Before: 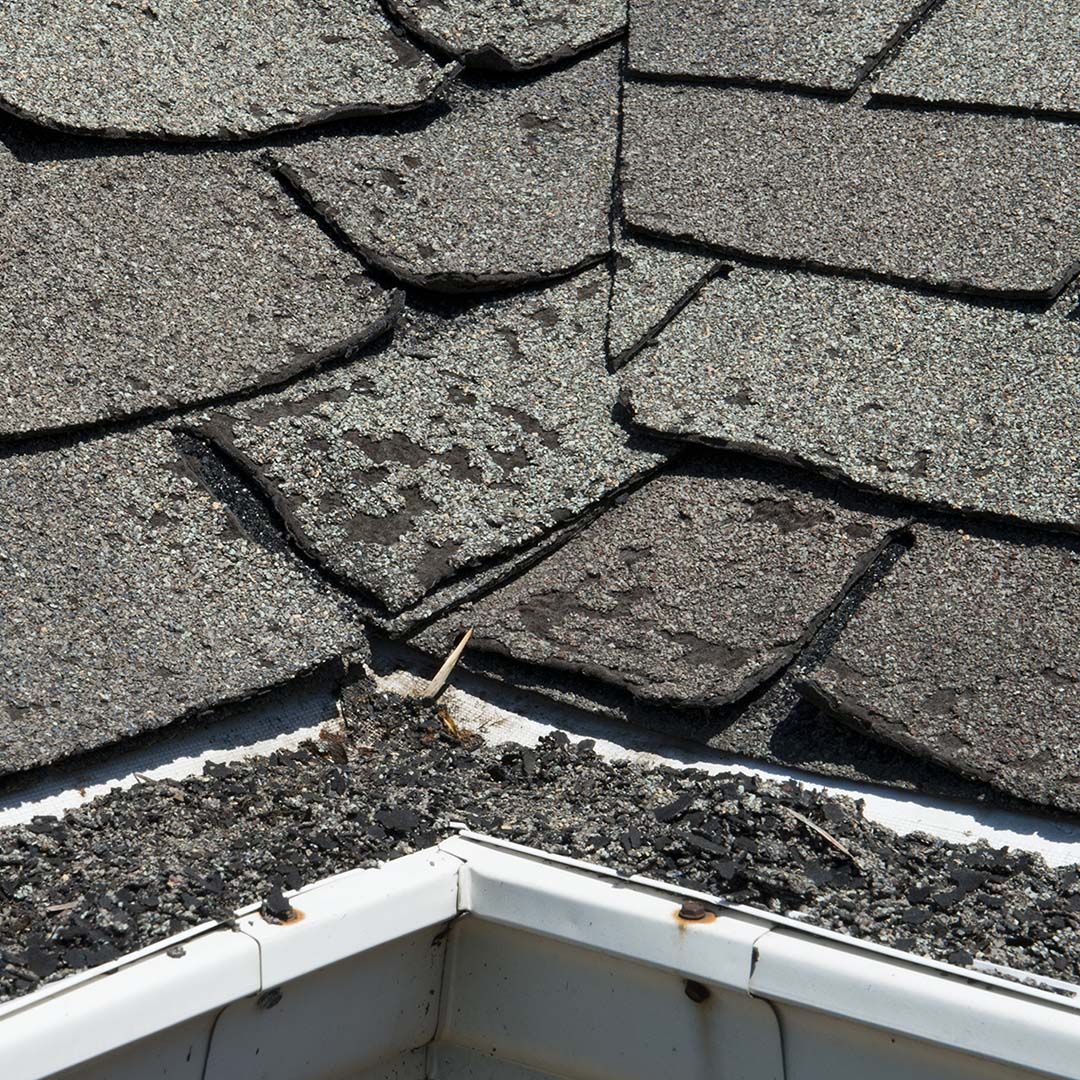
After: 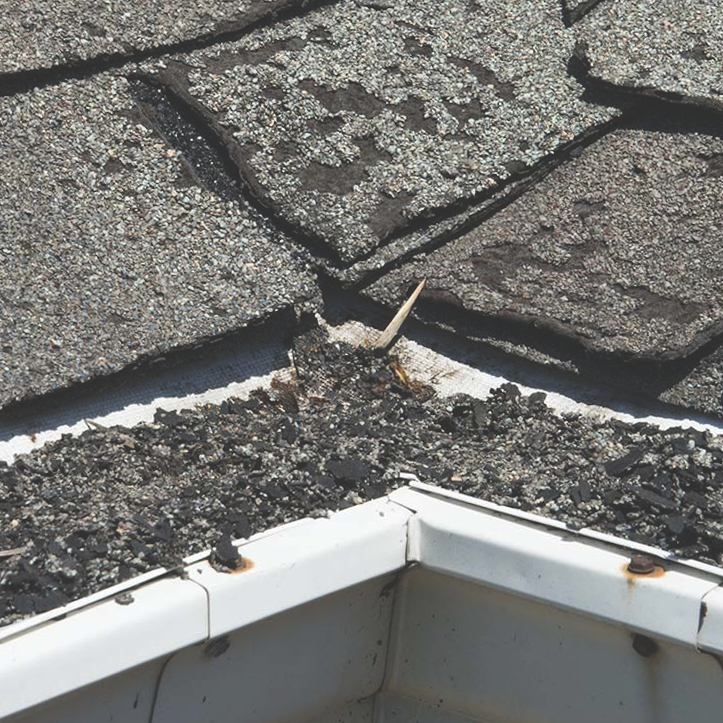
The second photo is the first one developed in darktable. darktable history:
crop and rotate: angle -0.797°, left 3.683%, top 32.069%, right 28.397%
exposure: black level correction -0.029, compensate exposure bias true, compensate highlight preservation false
